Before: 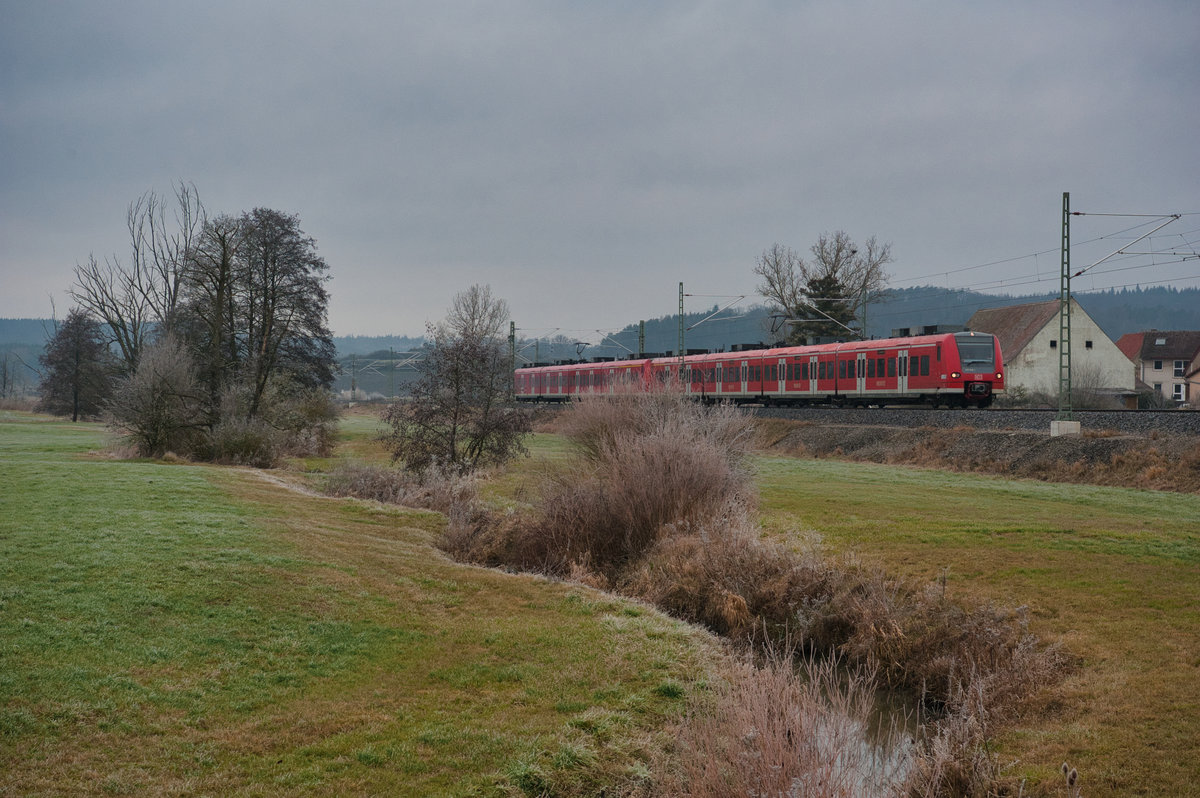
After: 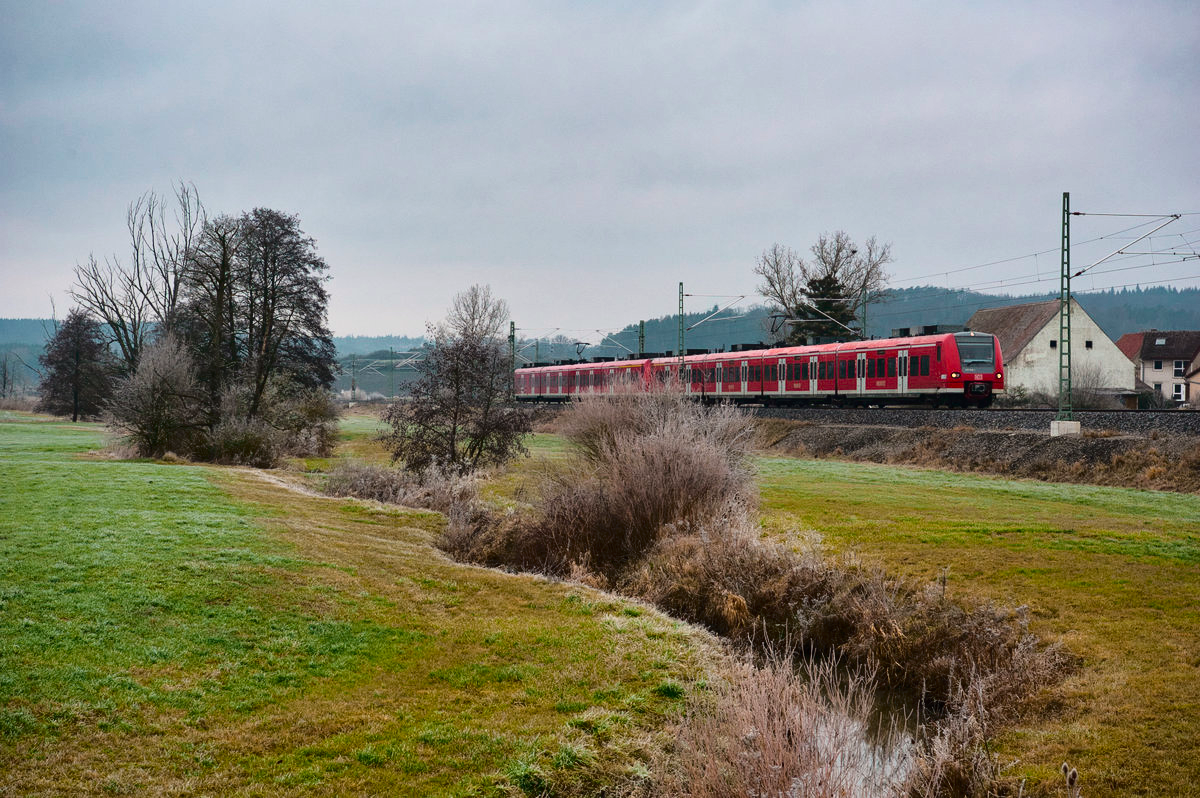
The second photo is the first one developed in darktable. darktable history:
tone curve: curves: ch0 [(0, 0) (0.187, 0.12) (0.392, 0.438) (0.704, 0.86) (0.858, 0.938) (1, 0.981)]; ch1 [(0, 0) (0.402, 0.36) (0.476, 0.456) (0.498, 0.501) (0.518, 0.521) (0.58, 0.598) (0.619, 0.663) (0.692, 0.744) (1, 1)]; ch2 [(0, 0) (0.427, 0.417) (0.483, 0.481) (0.503, 0.503) (0.526, 0.53) (0.563, 0.585) (0.626, 0.703) (0.699, 0.753) (0.997, 0.858)], color space Lab, independent channels
